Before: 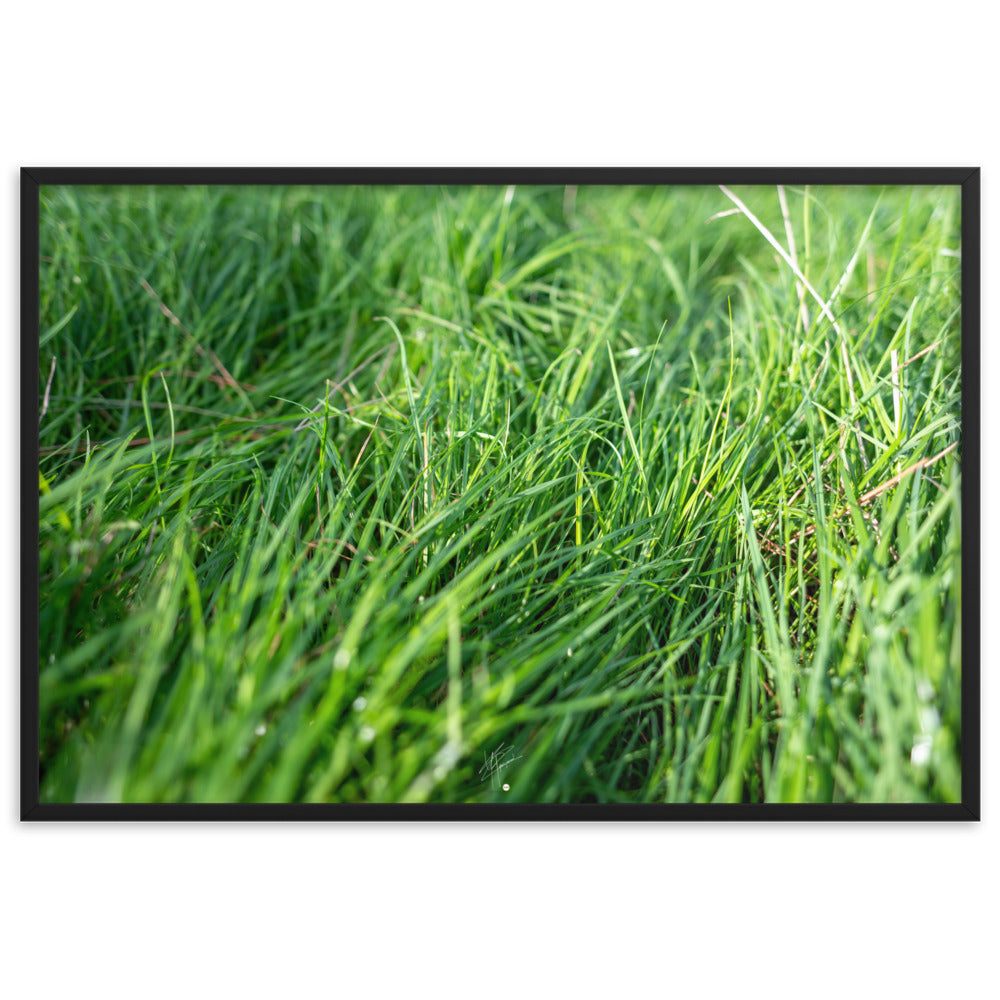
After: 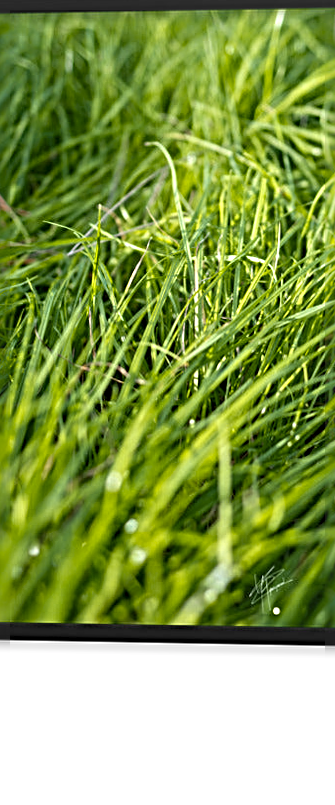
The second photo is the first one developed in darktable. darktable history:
exposure: black level correction -0.001, exposure 0.08 EV, compensate highlight preservation false
crop and rotate: left 21.77%, top 18.528%, right 44.676%, bottom 2.997%
color zones: curves: ch0 [(0.254, 0.492) (0.724, 0.62)]; ch1 [(0.25, 0.528) (0.719, 0.796)]; ch2 [(0, 0.472) (0.25, 0.5) (0.73, 0.184)]
rotate and perspective: lens shift (horizontal) -0.055, automatic cropping off
sharpen: radius 3.69, amount 0.928
